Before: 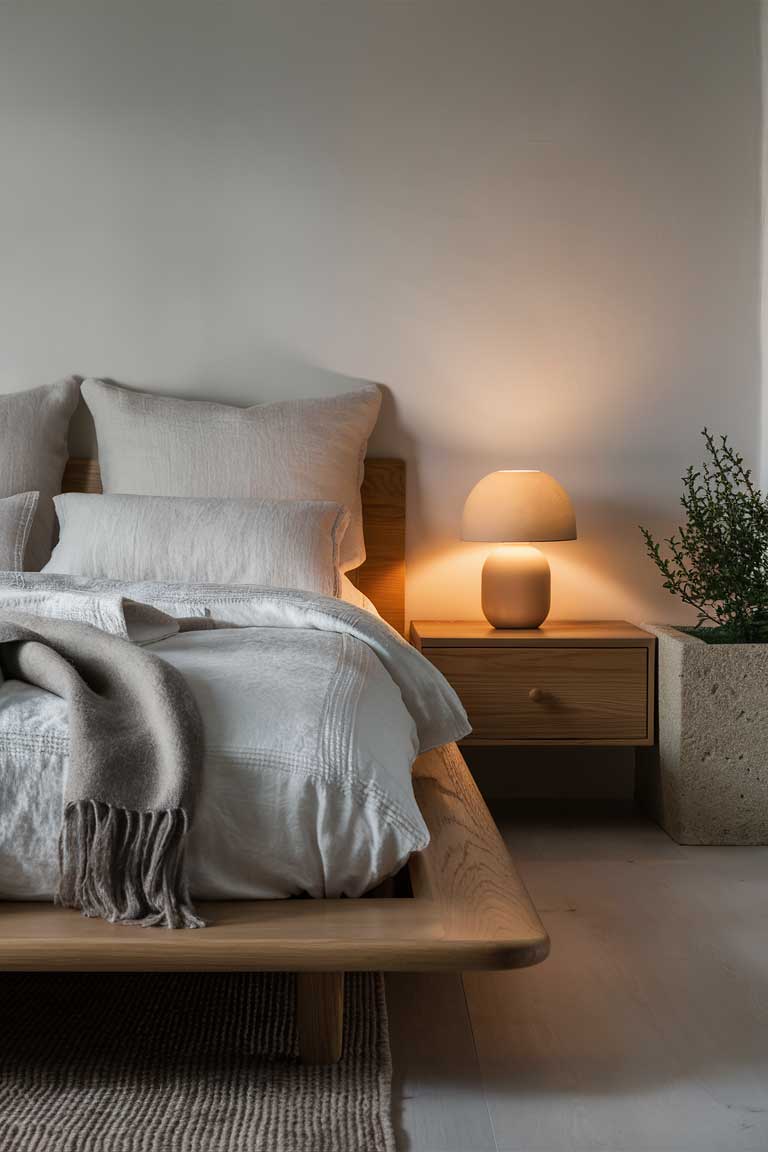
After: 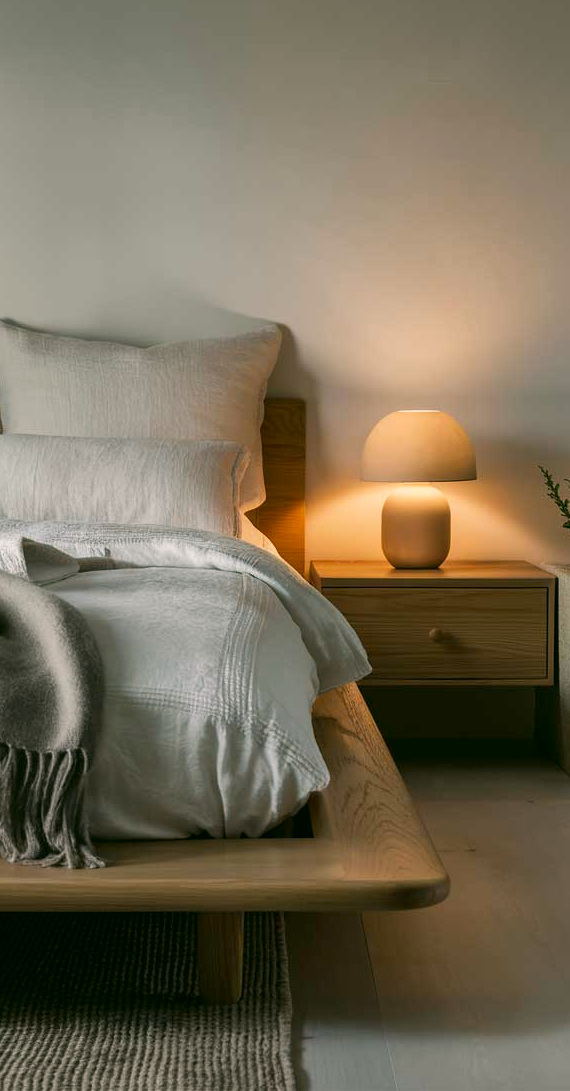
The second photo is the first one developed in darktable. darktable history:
color correction: highlights a* 4.02, highlights b* 4.98, shadows a* -7.55, shadows b* 4.98
crop and rotate: left 13.15%, top 5.251%, right 12.609%
